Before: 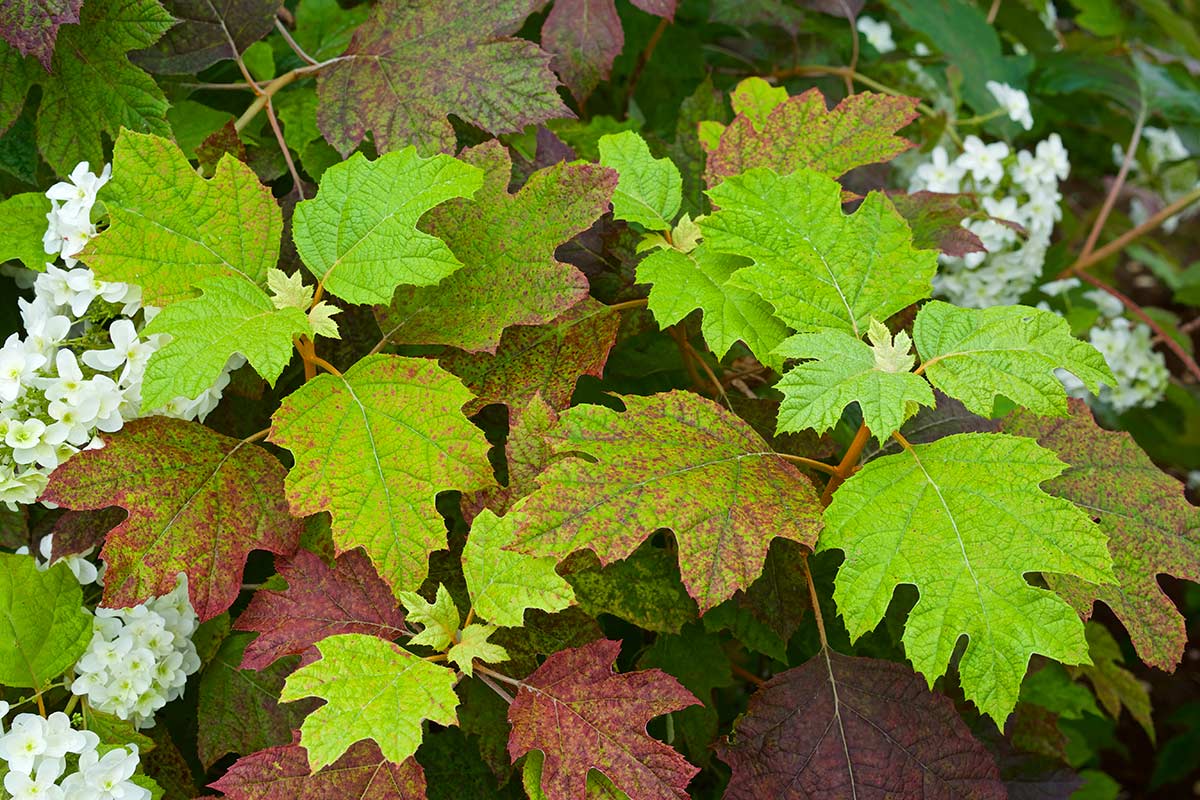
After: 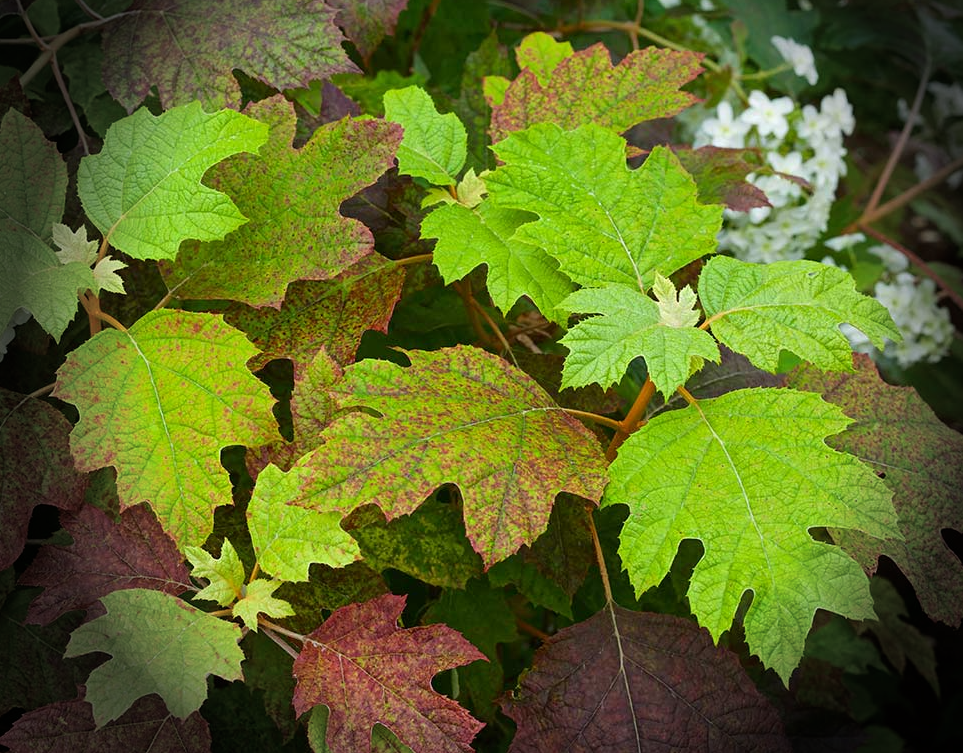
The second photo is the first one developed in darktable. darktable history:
crop and rotate: left 17.959%, top 5.771%, right 1.742%
vignetting: fall-off start 76.42%, fall-off radius 27.36%, brightness -0.872, center (0.037, -0.09), width/height ratio 0.971
